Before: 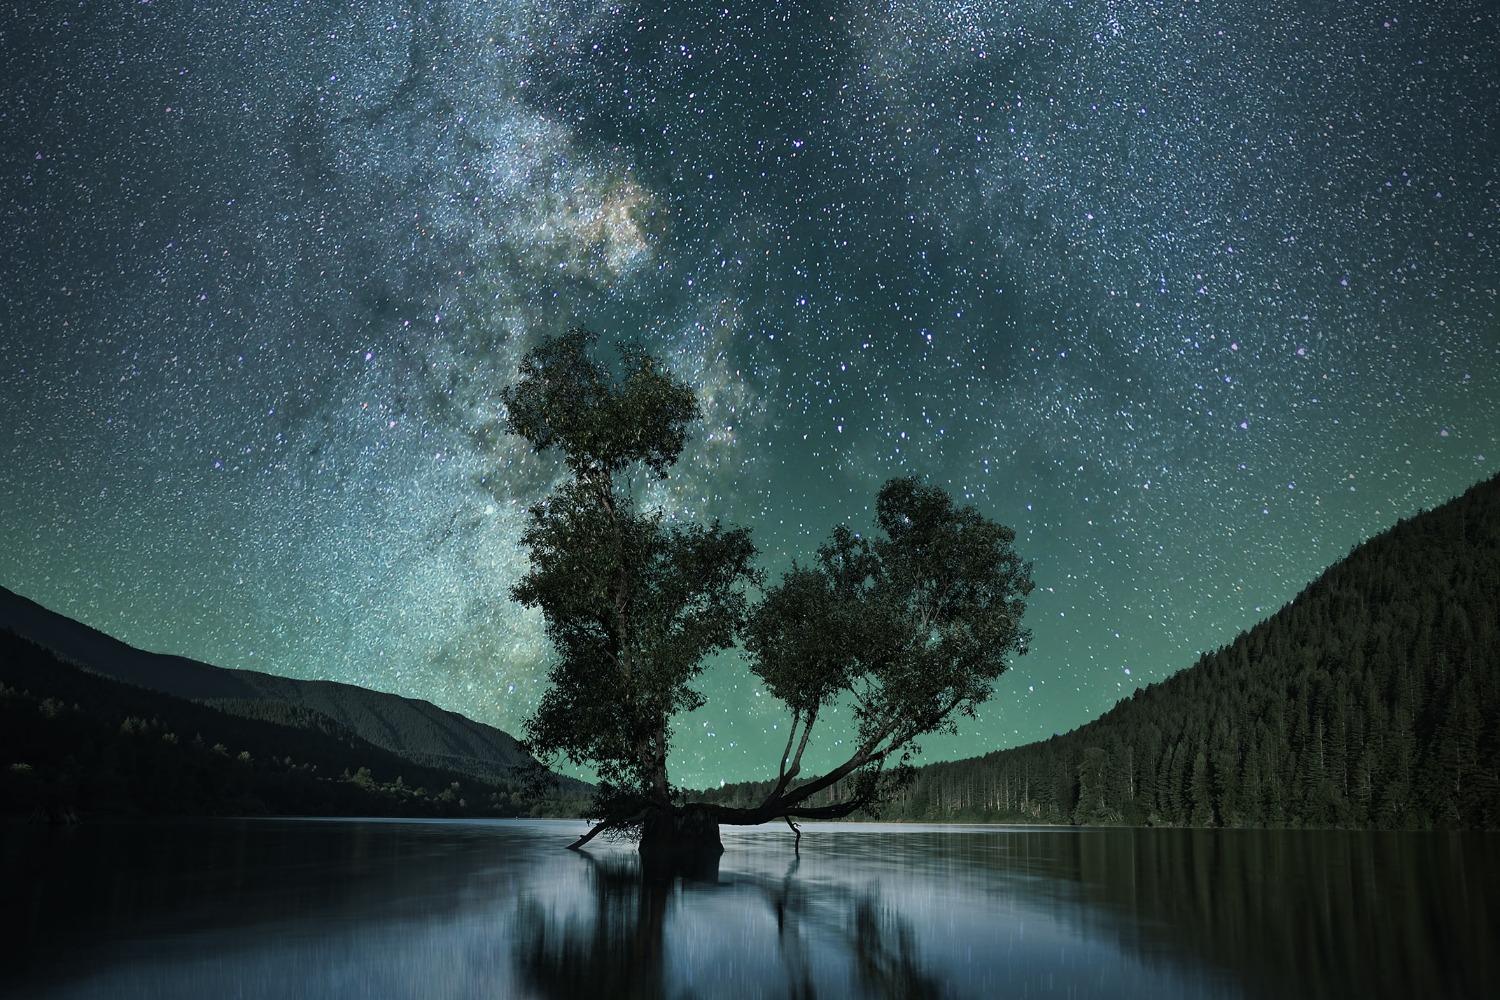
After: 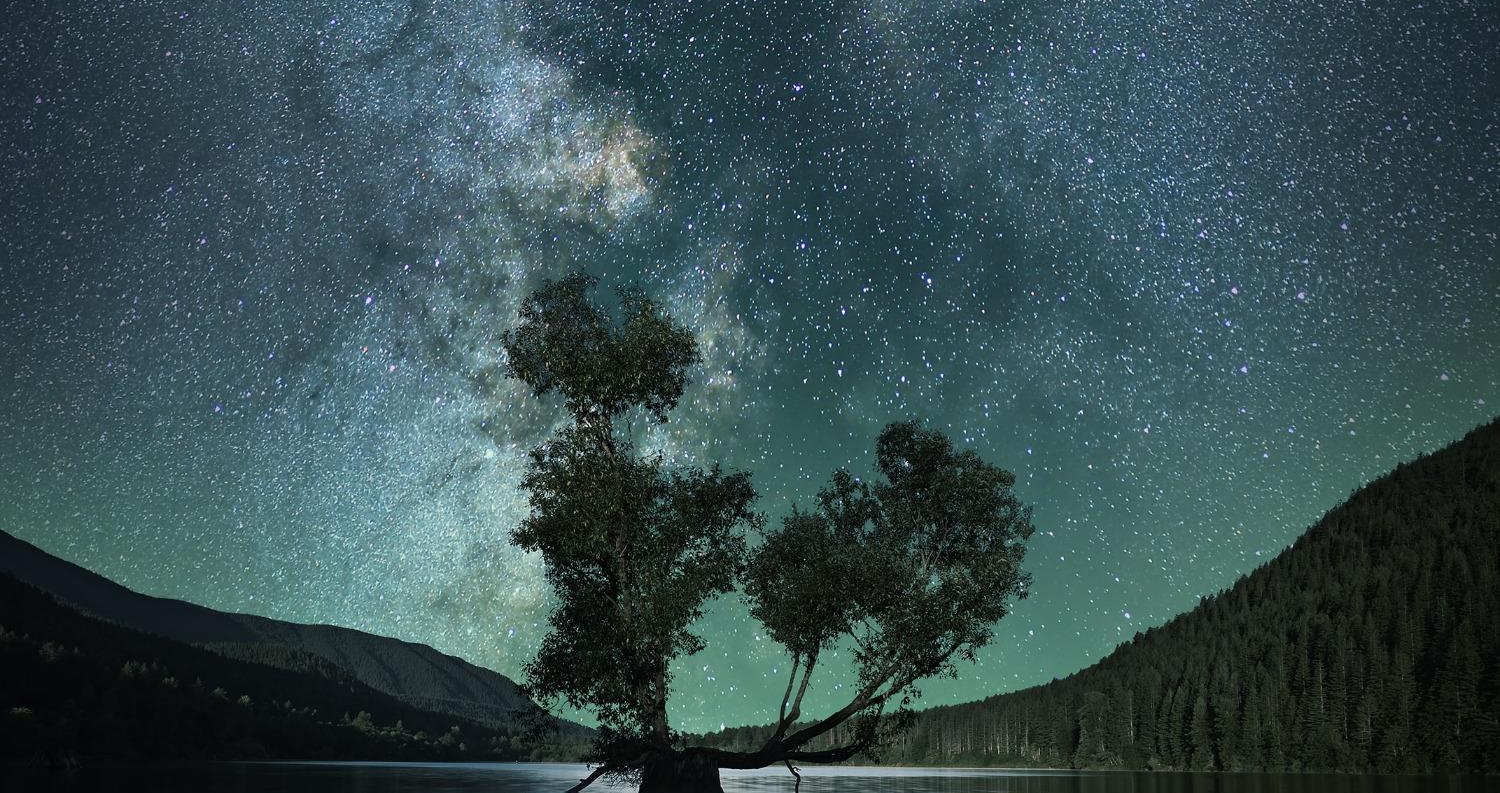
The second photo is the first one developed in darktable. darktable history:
crop and rotate: top 5.67%, bottom 14.973%
